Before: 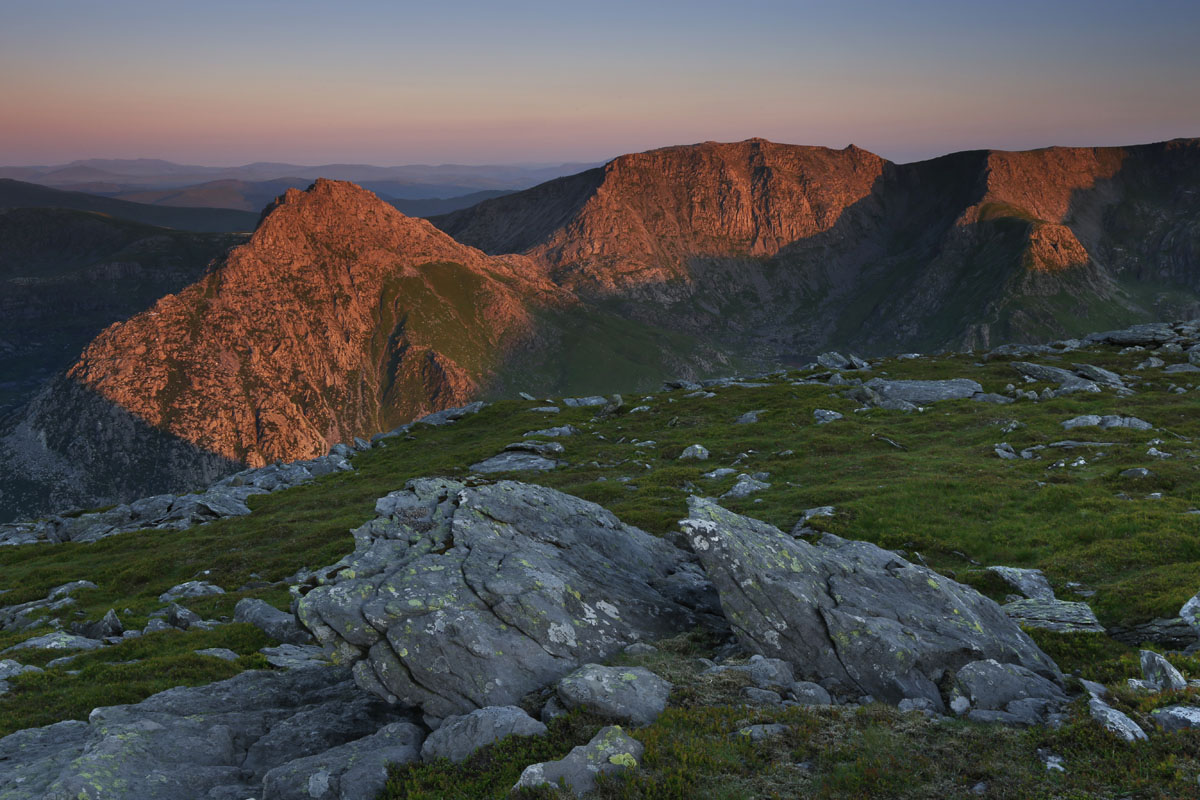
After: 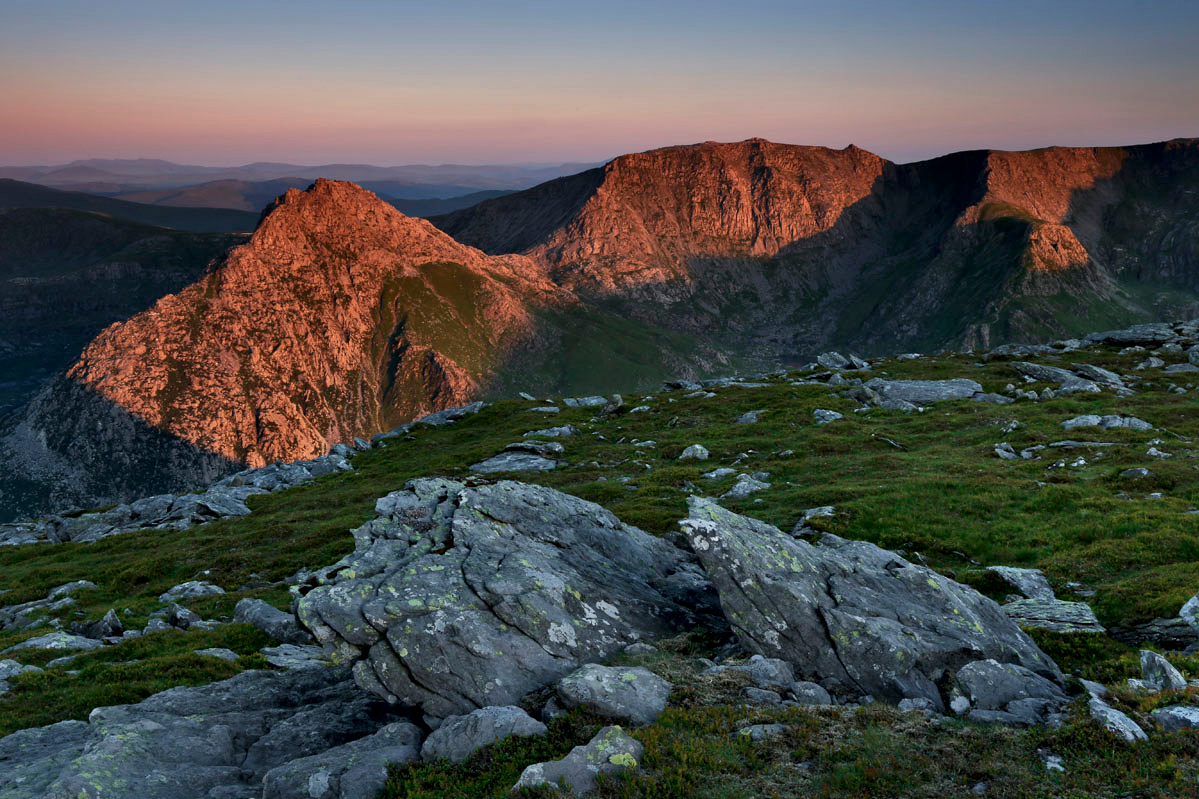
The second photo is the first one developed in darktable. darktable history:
local contrast: mode bilateral grid, contrast 25, coarseness 60, detail 151%, midtone range 0.2
crop: left 0.04%
